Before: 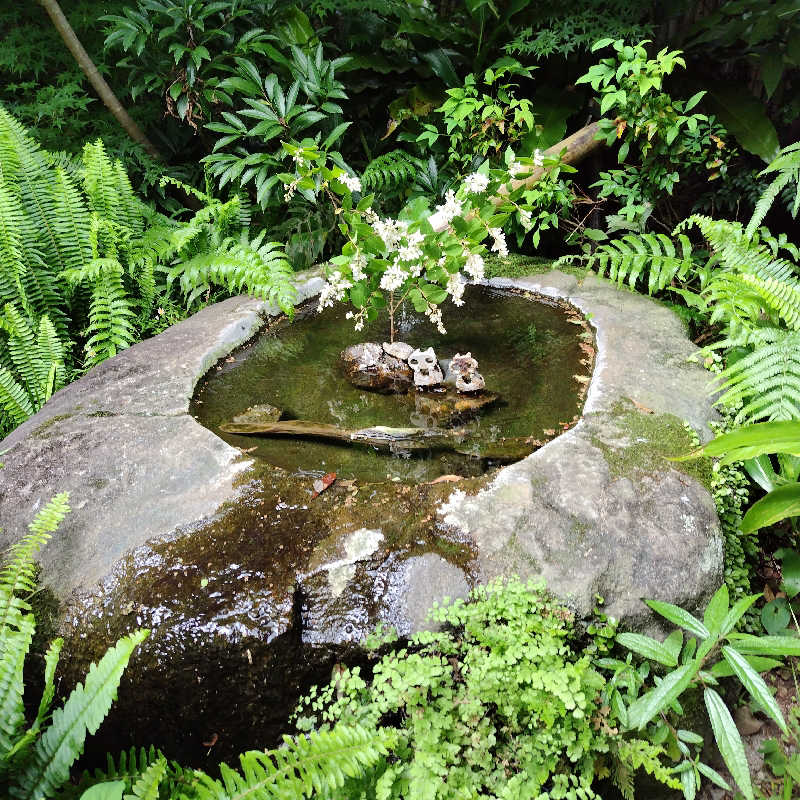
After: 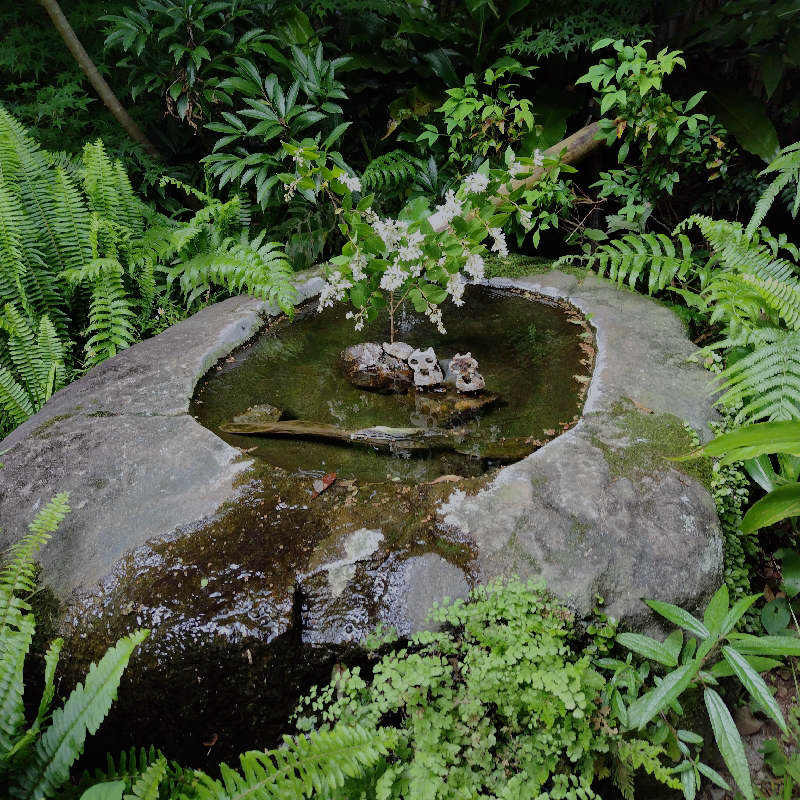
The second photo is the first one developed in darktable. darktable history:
white balance: red 0.983, blue 1.036
exposure: exposure -1 EV, compensate highlight preservation false
